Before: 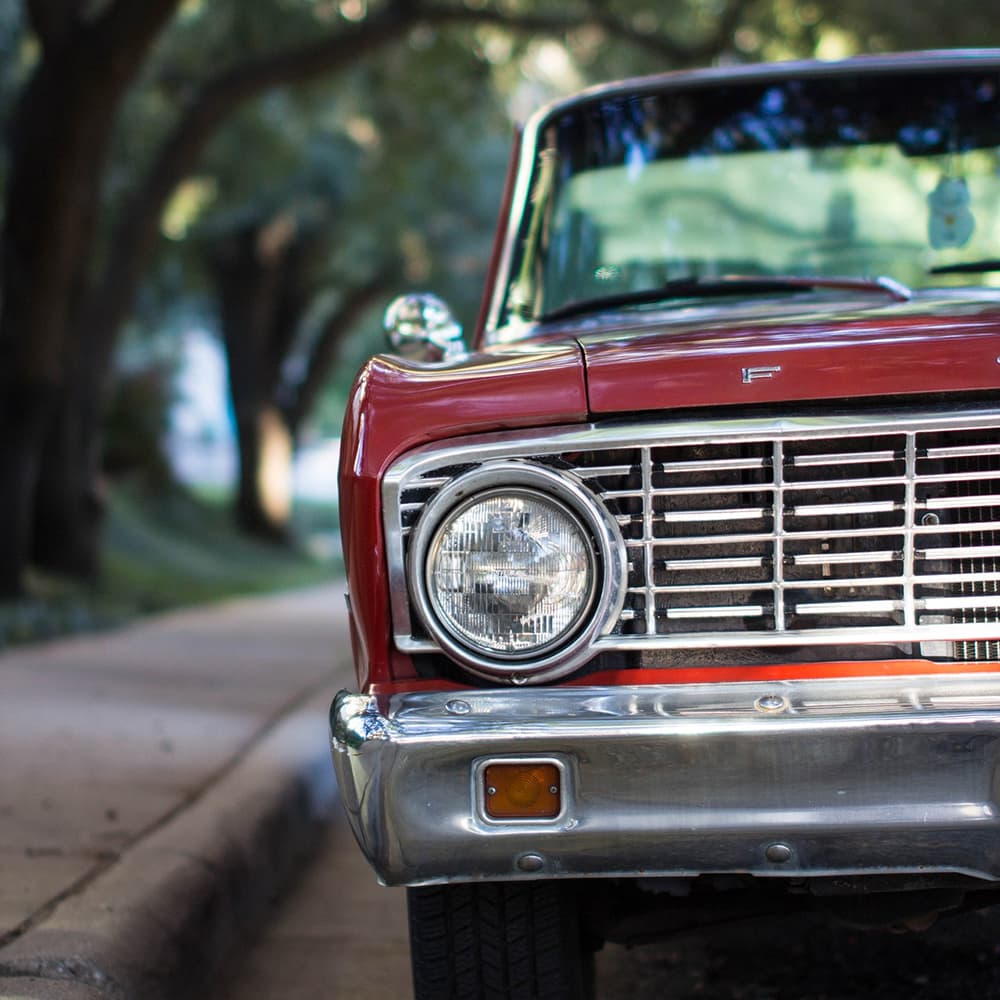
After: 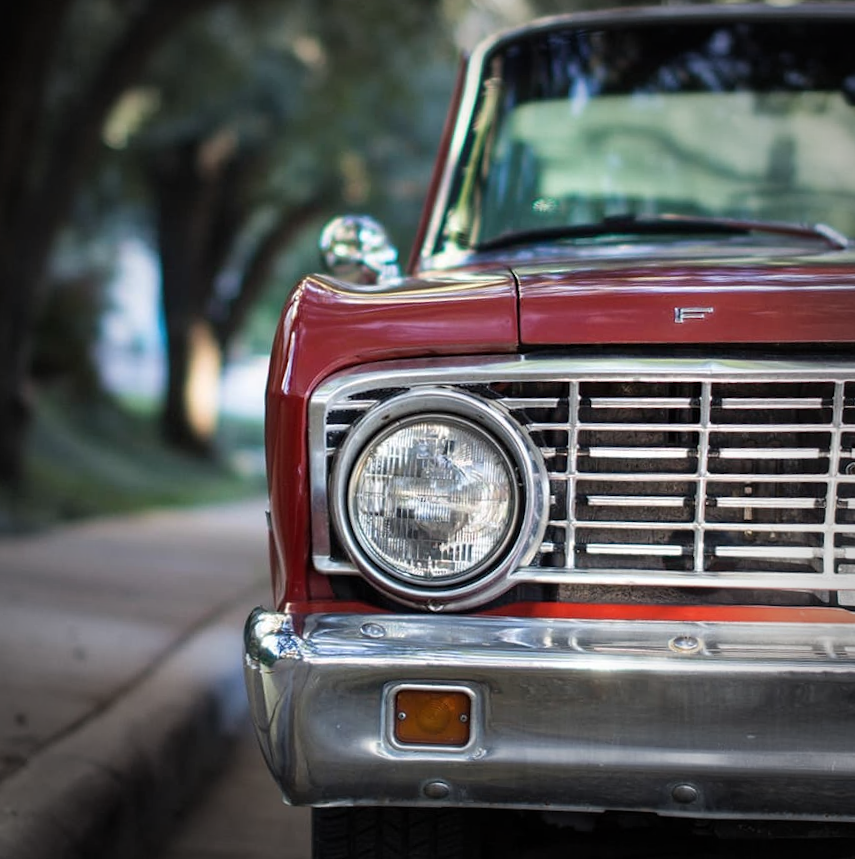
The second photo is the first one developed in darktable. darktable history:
vignetting: fall-off start 67.2%, width/height ratio 1.015
crop and rotate: angle -3.13°, left 5.149%, top 5.196%, right 4.764%, bottom 4.246%
contrast brightness saturation: saturation -0.034
